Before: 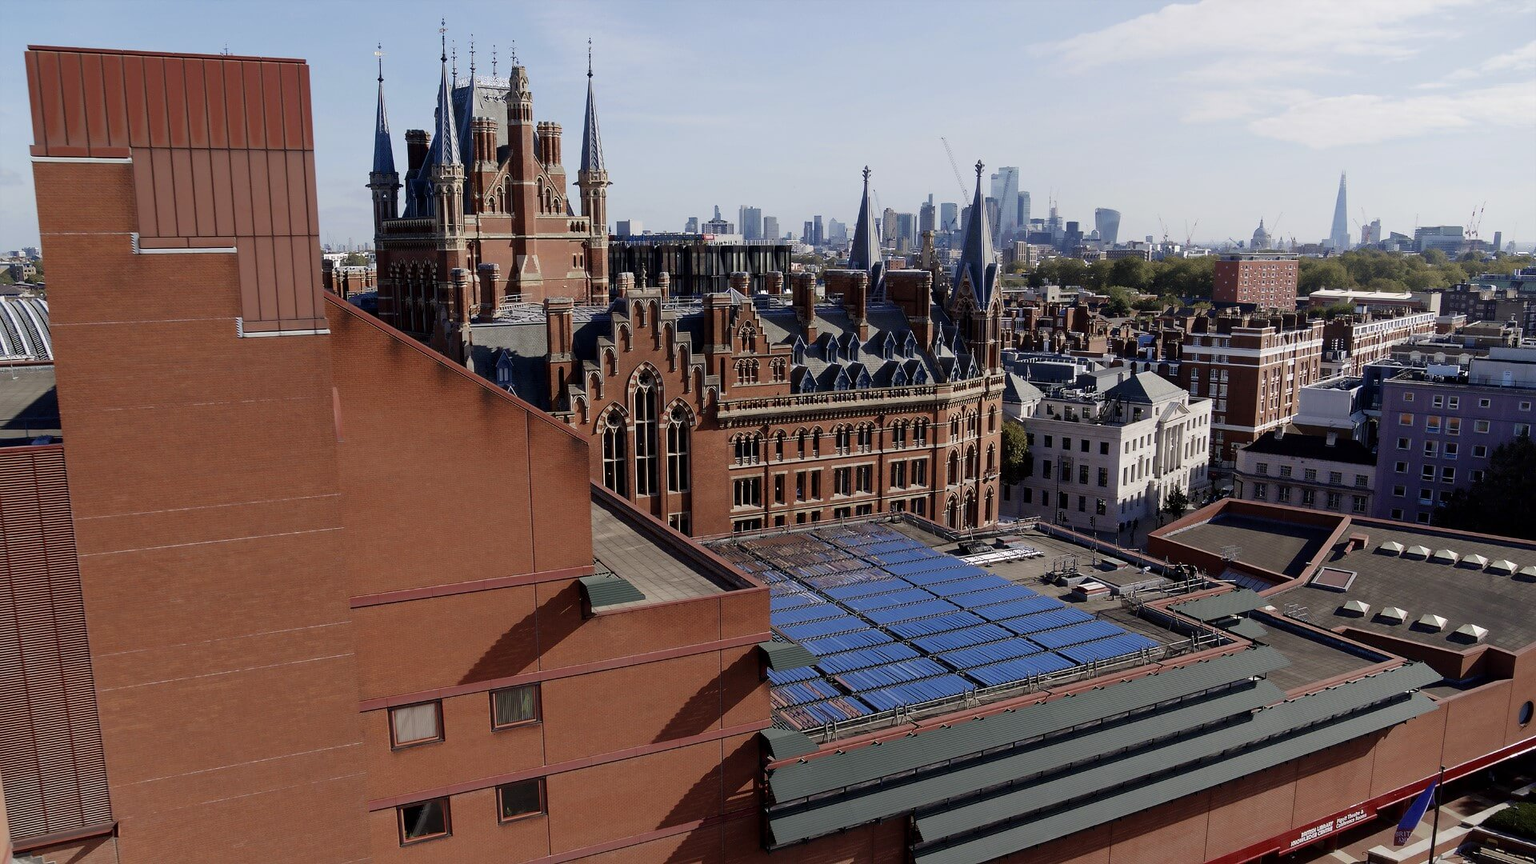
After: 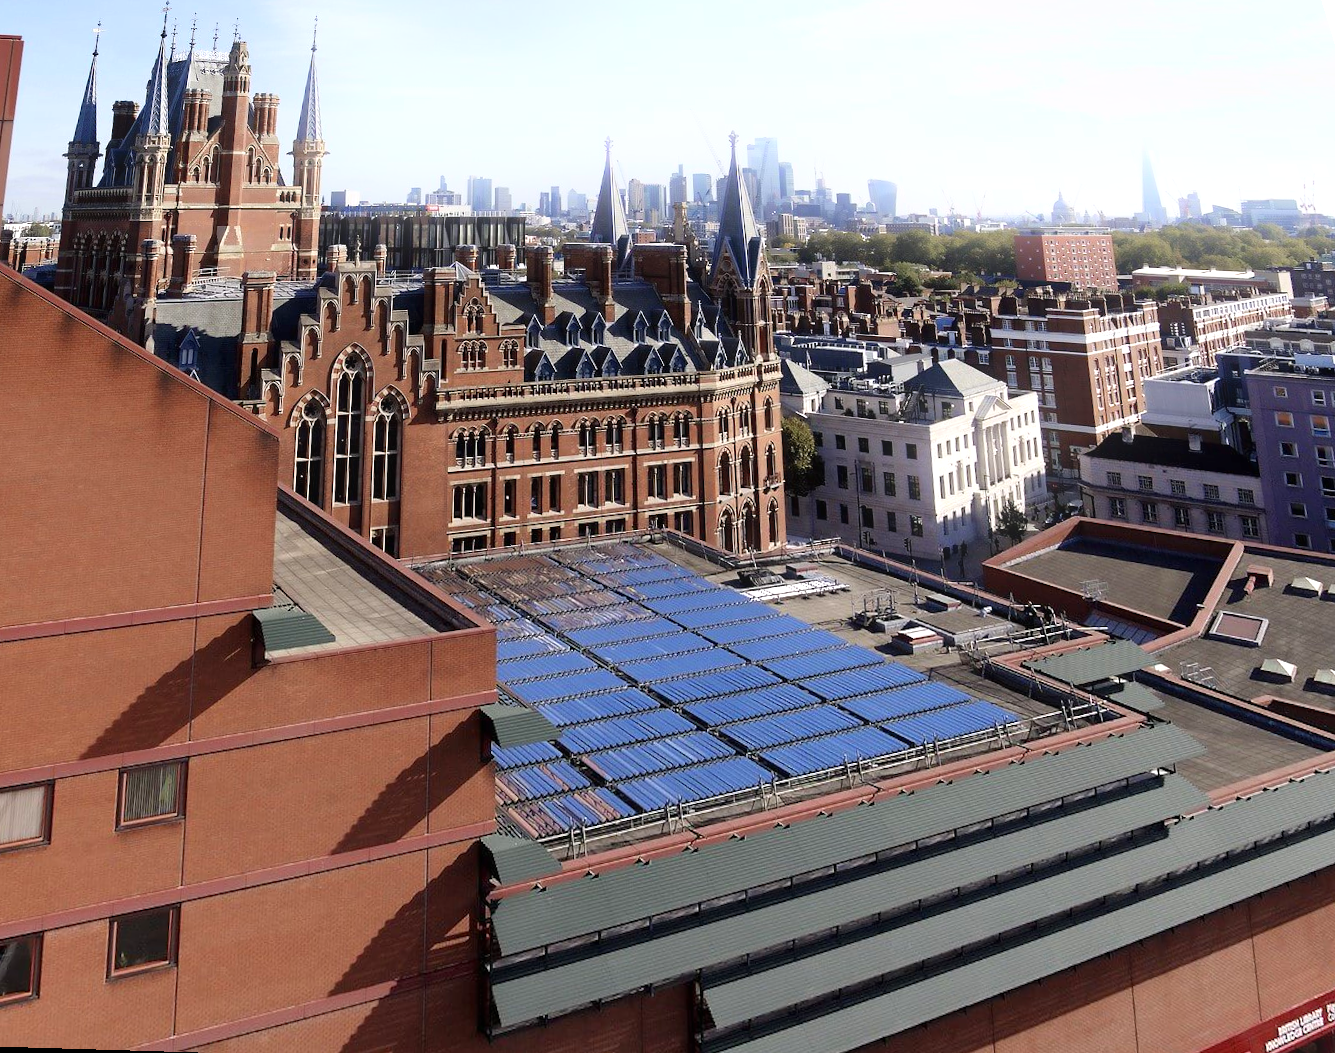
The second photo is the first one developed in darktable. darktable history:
bloom: size 9%, threshold 100%, strength 7%
exposure: black level correction 0, exposure 0.7 EV, compensate exposure bias true, compensate highlight preservation false
crop: left 16.145%
rotate and perspective: rotation 0.72°, lens shift (vertical) -0.352, lens shift (horizontal) -0.051, crop left 0.152, crop right 0.859, crop top 0.019, crop bottom 0.964
